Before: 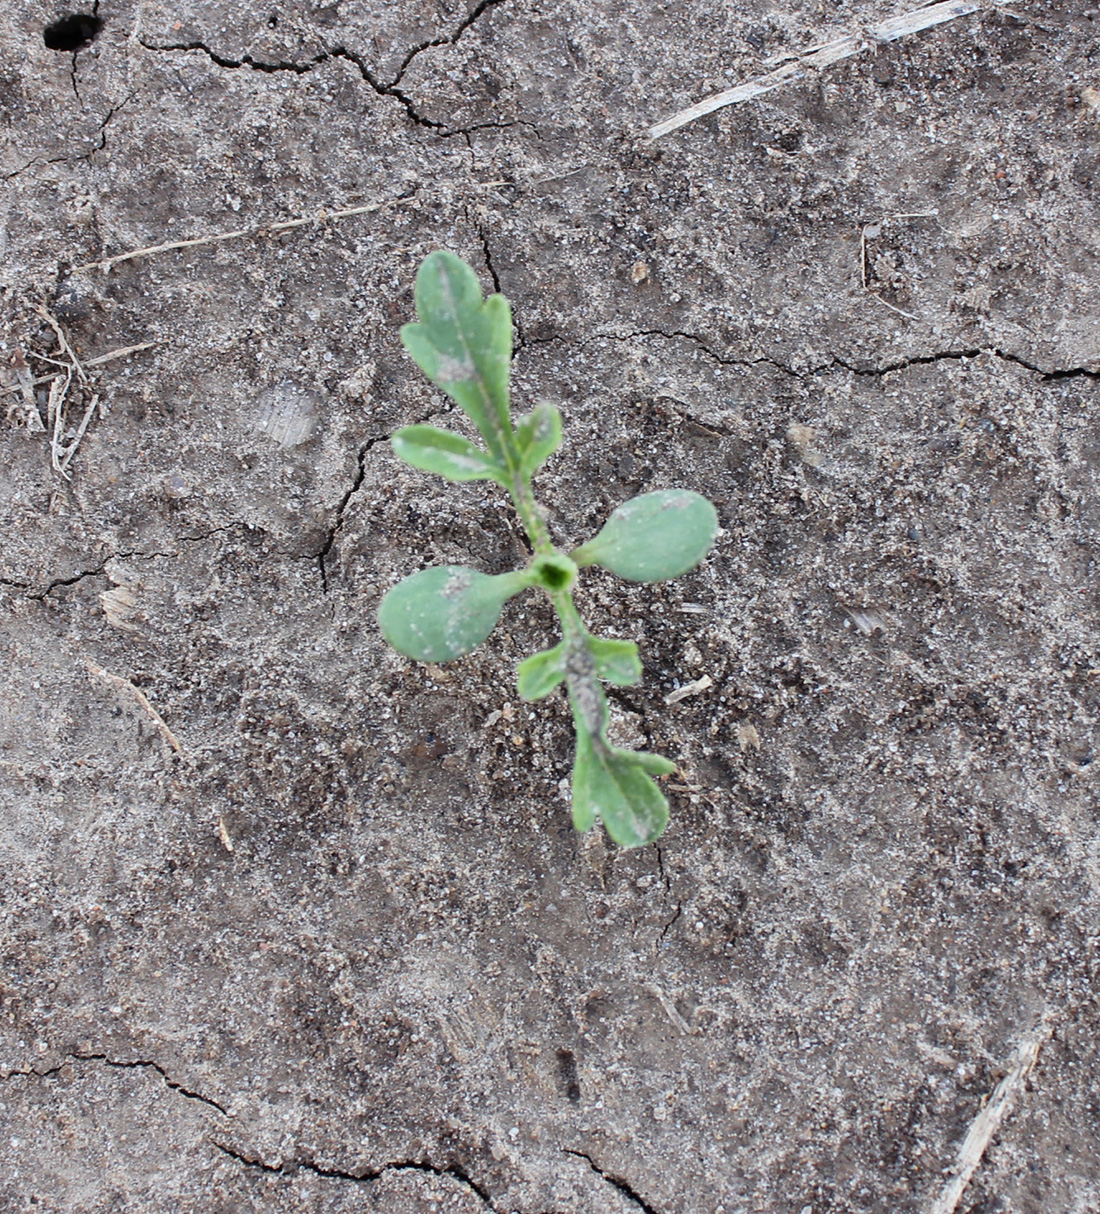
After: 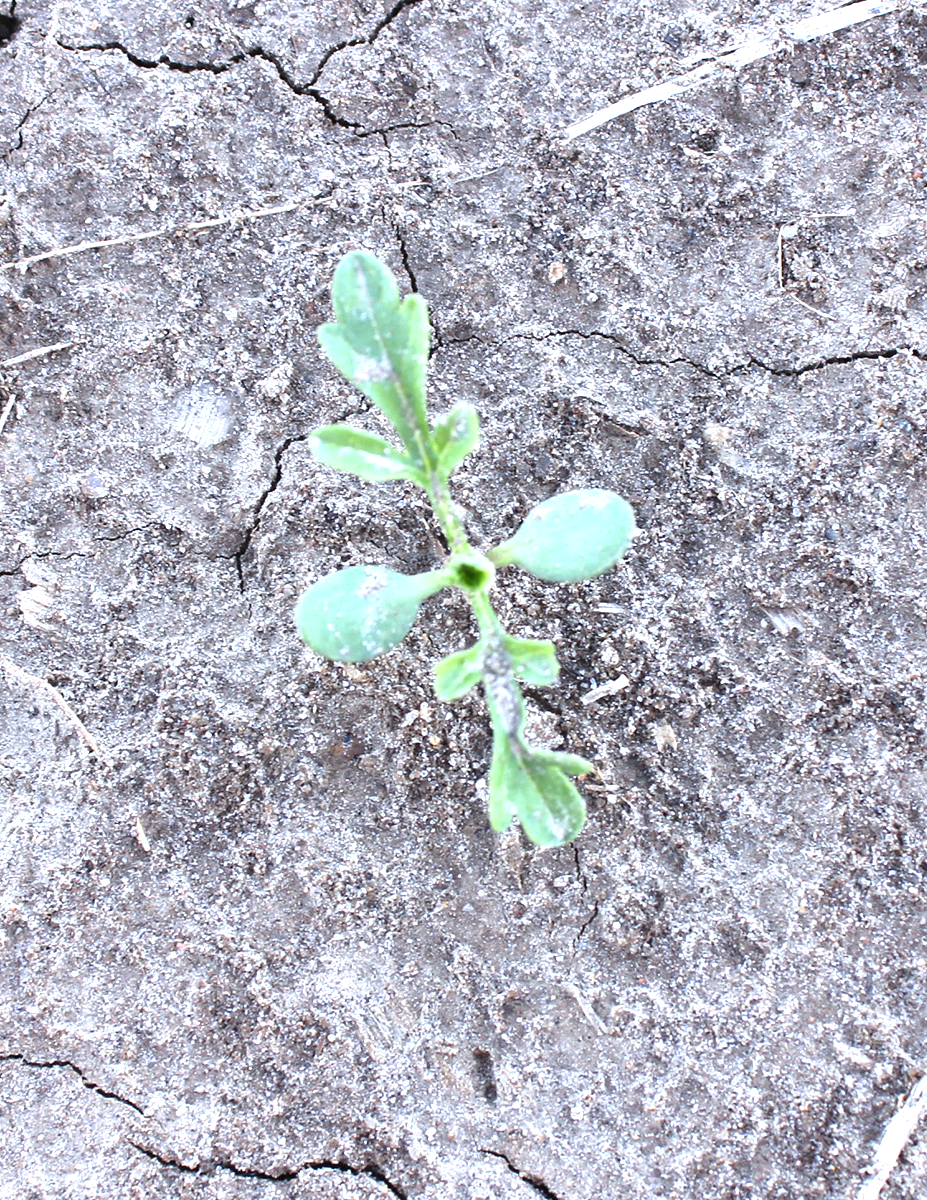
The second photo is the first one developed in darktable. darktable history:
exposure: black level correction 0, exposure 1.1 EV, compensate exposure bias true, compensate highlight preservation false
white balance: red 0.954, blue 1.079
crop: left 7.598%, right 7.873%
